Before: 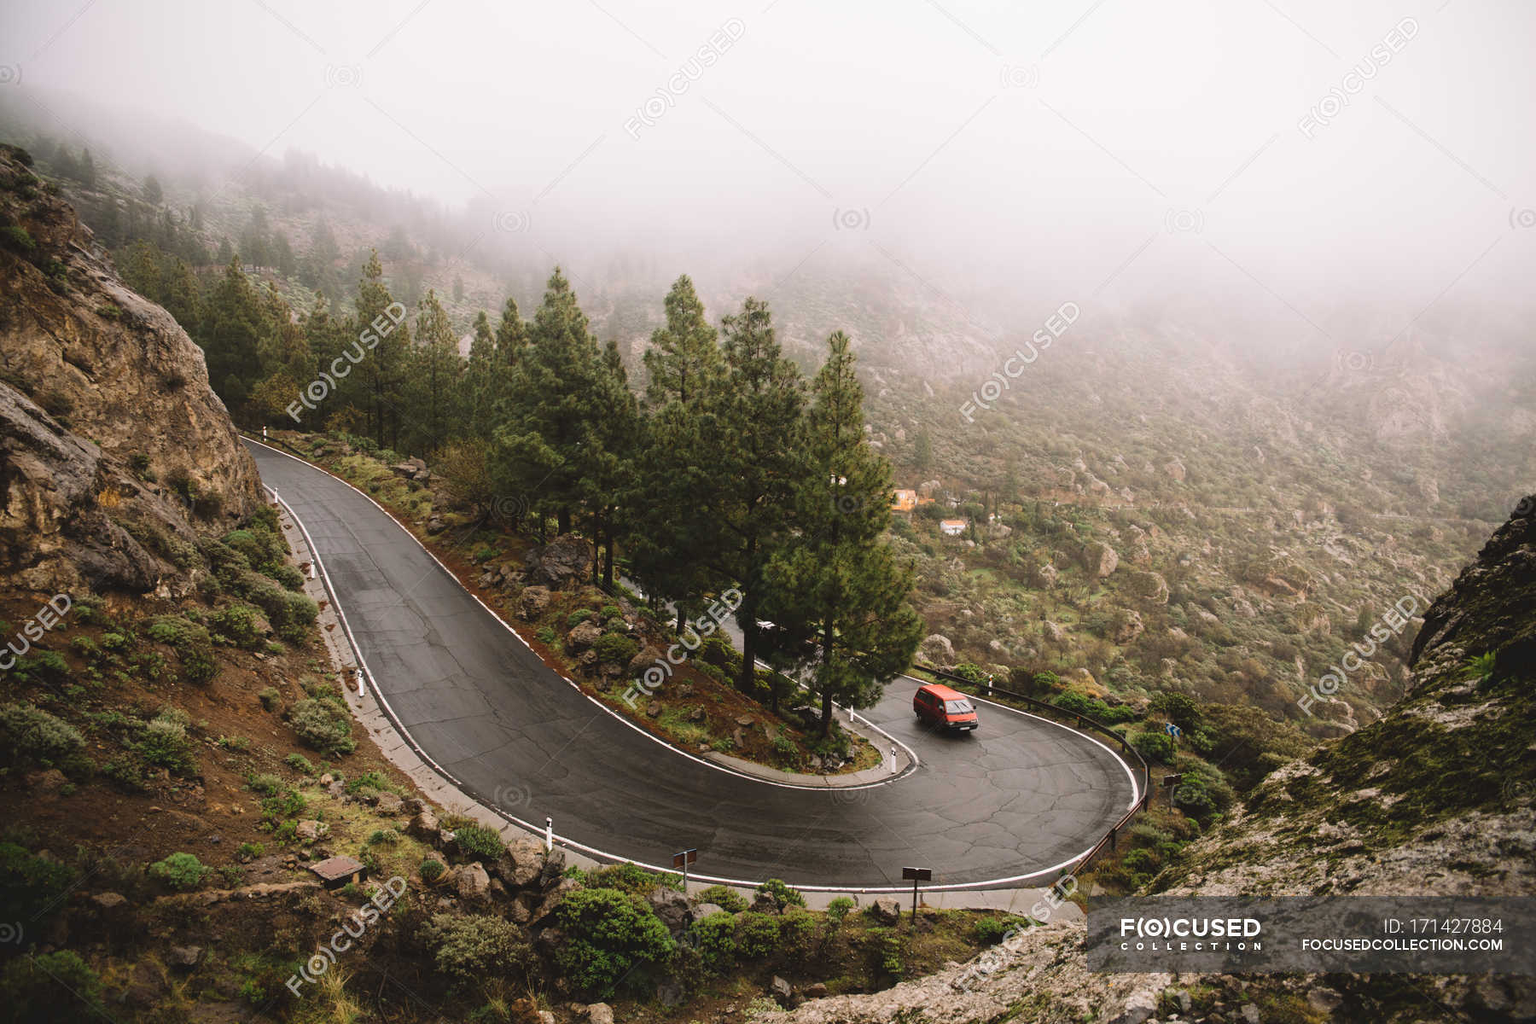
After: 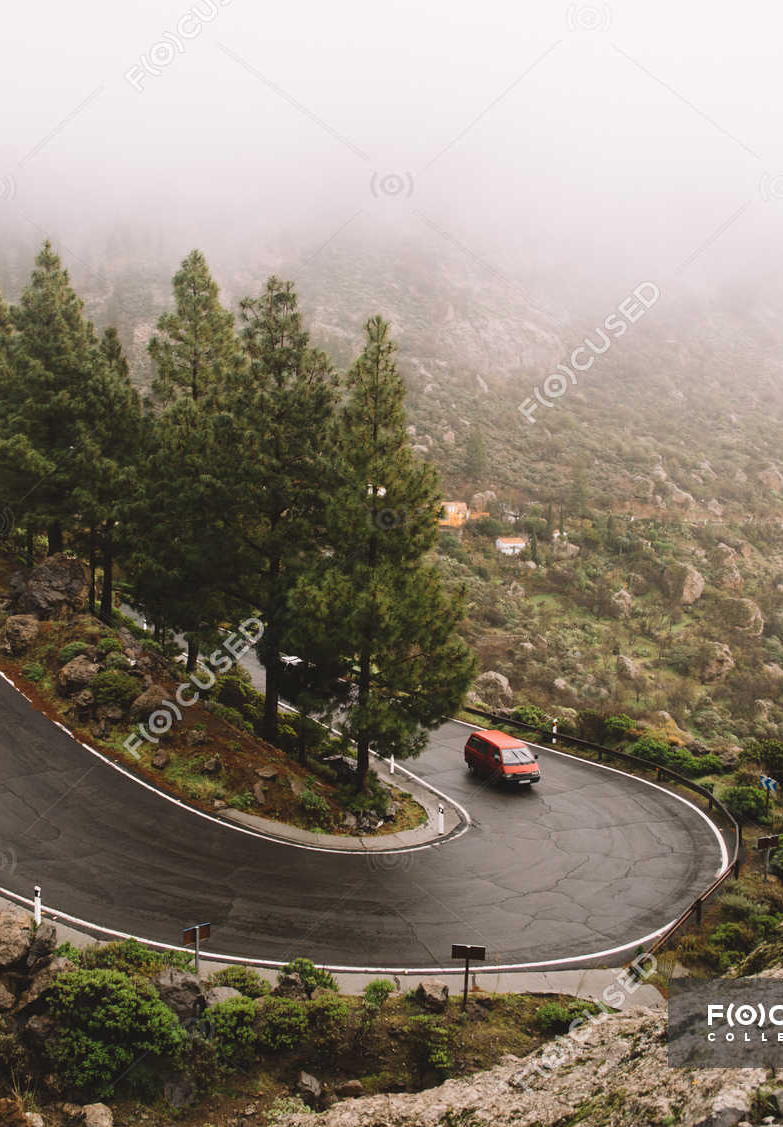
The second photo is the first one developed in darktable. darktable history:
crop: left 33.69%, top 6.075%, right 22.779%
